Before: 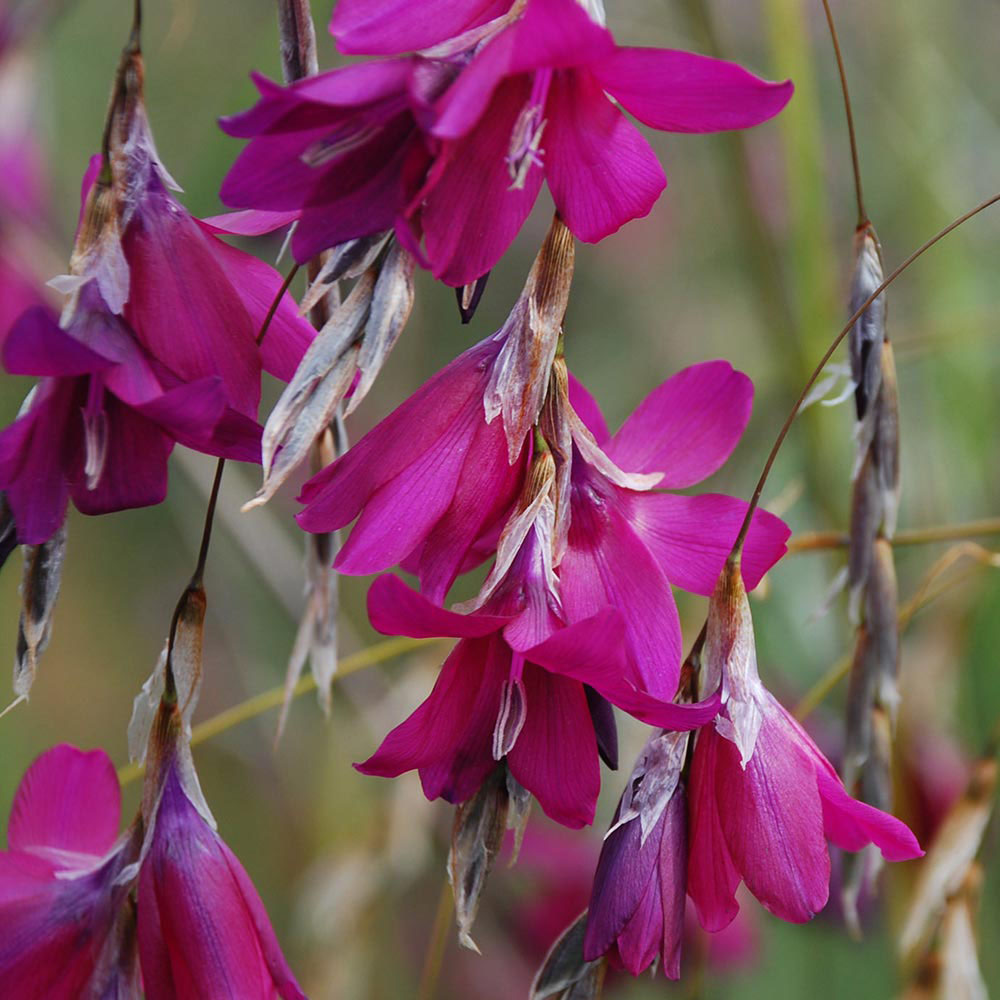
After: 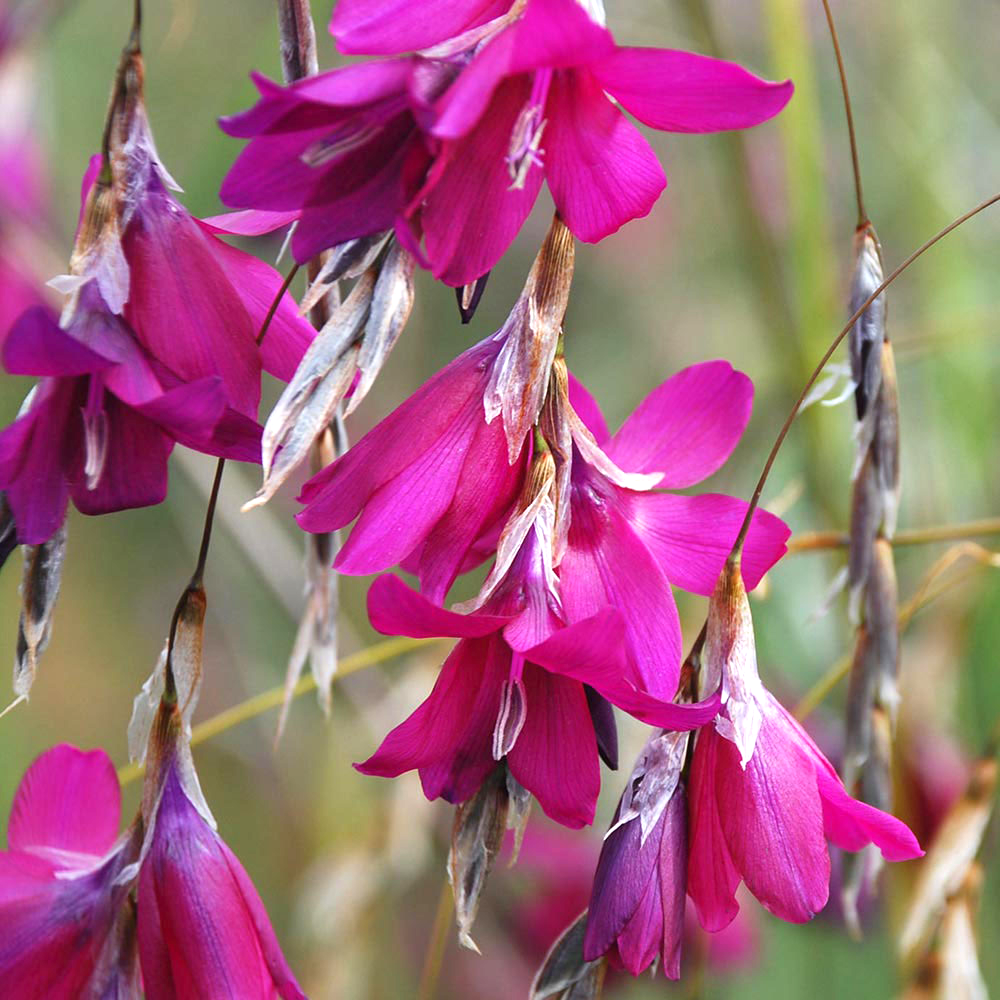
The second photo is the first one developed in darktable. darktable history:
exposure: exposure 0.783 EV, compensate exposure bias true, compensate highlight preservation false
